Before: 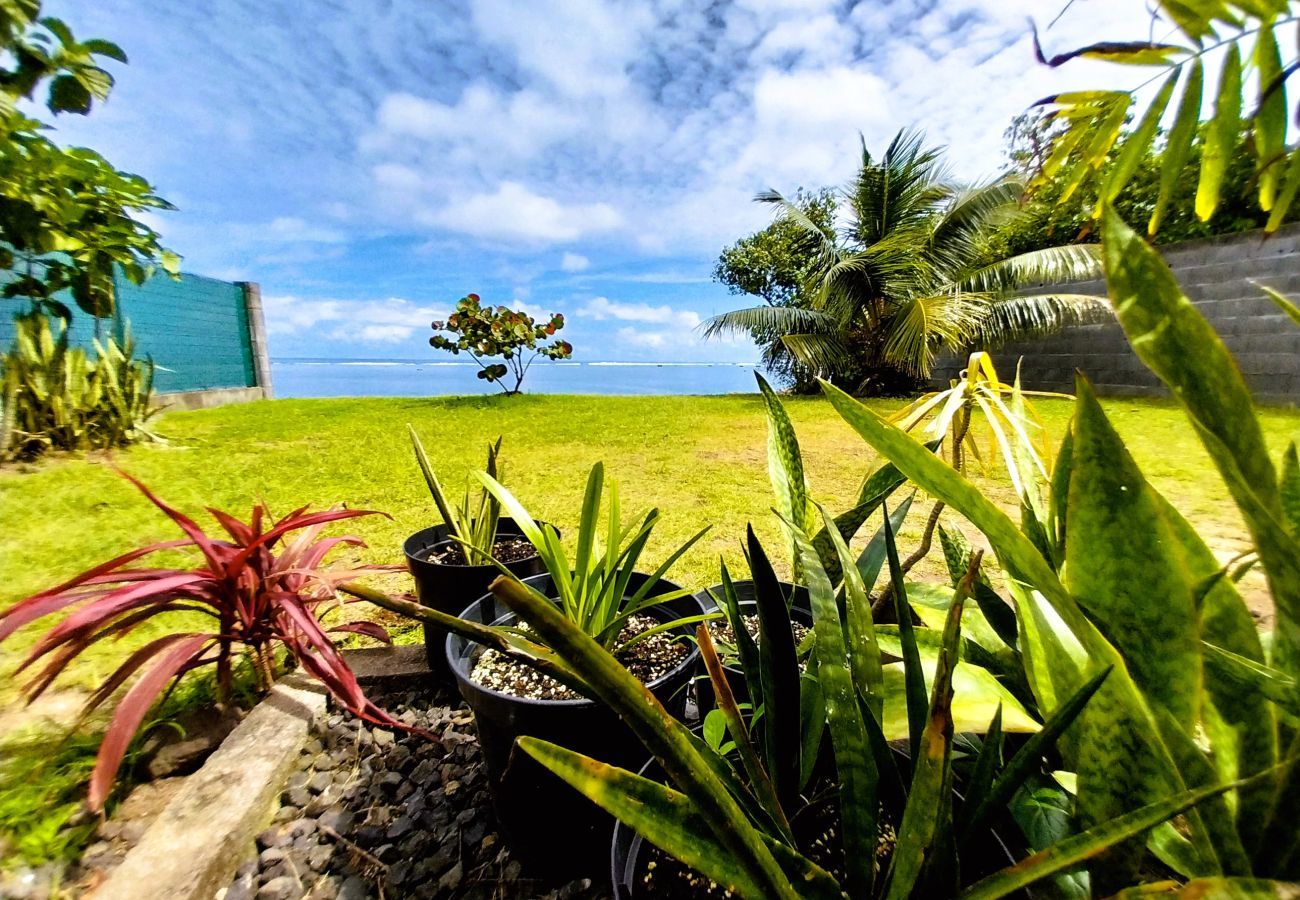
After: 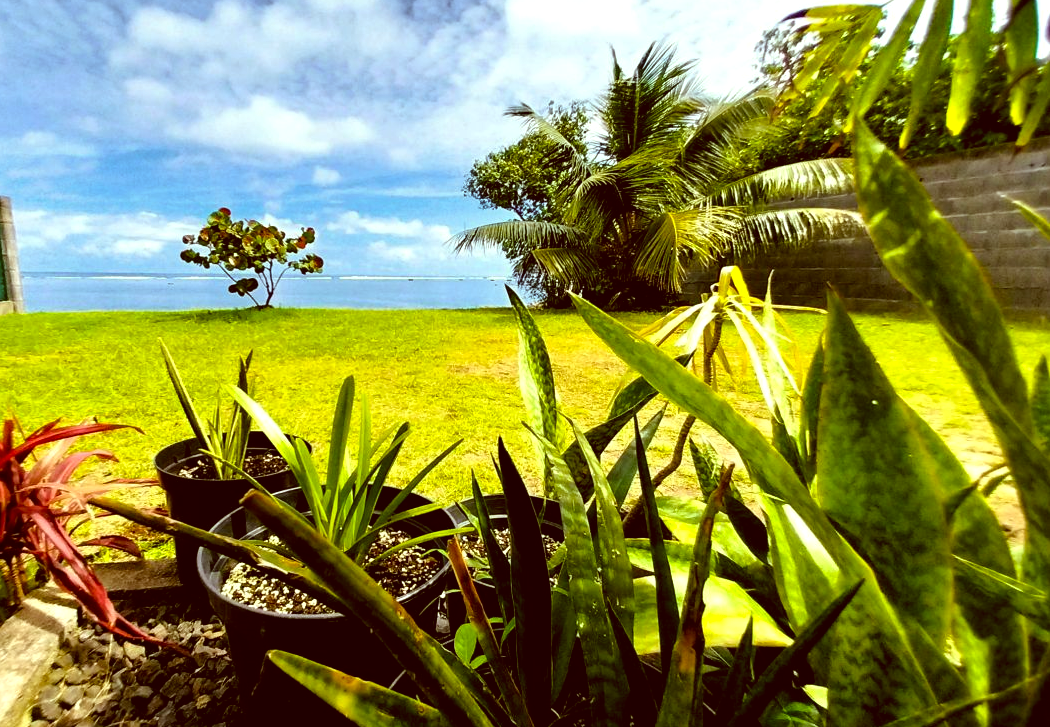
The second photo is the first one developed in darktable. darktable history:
color balance: contrast 10%
crop: left 19.159%, top 9.58%, bottom 9.58%
color correction: highlights a* -5.94, highlights b* 9.48, shadows a* 10.12, shadows b* 23.94
